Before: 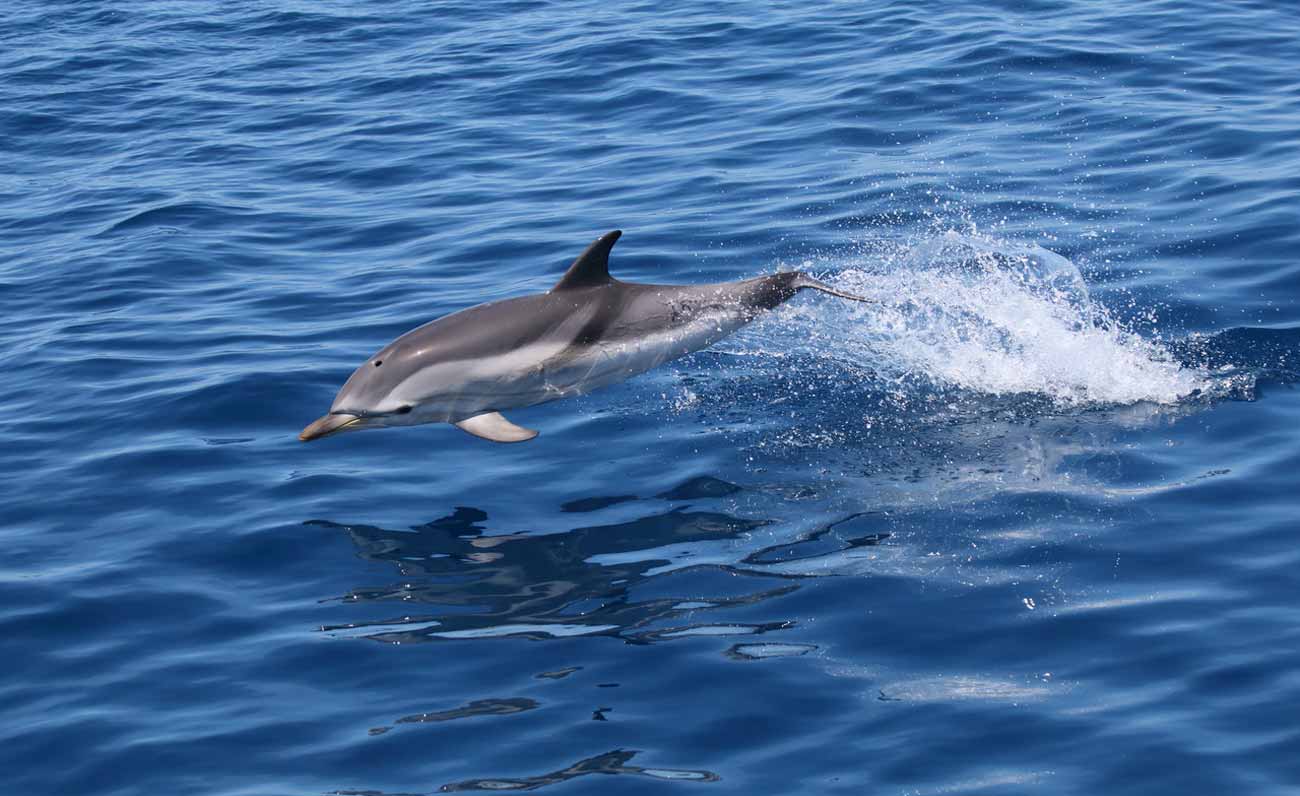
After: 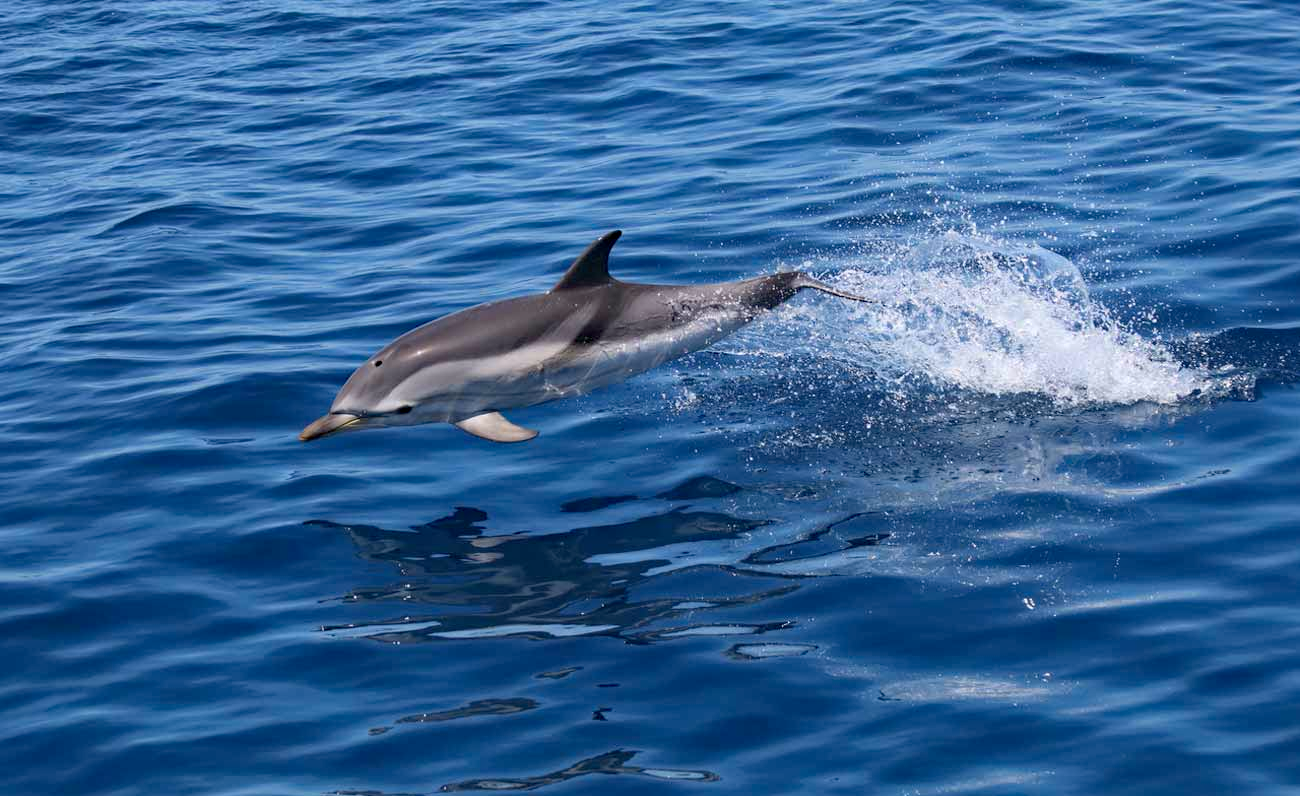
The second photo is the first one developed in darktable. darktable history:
haze removal: strength 0.291, distance 0.251, compatibility mode true, adaptive false
tone equalizer: on, module defaults
